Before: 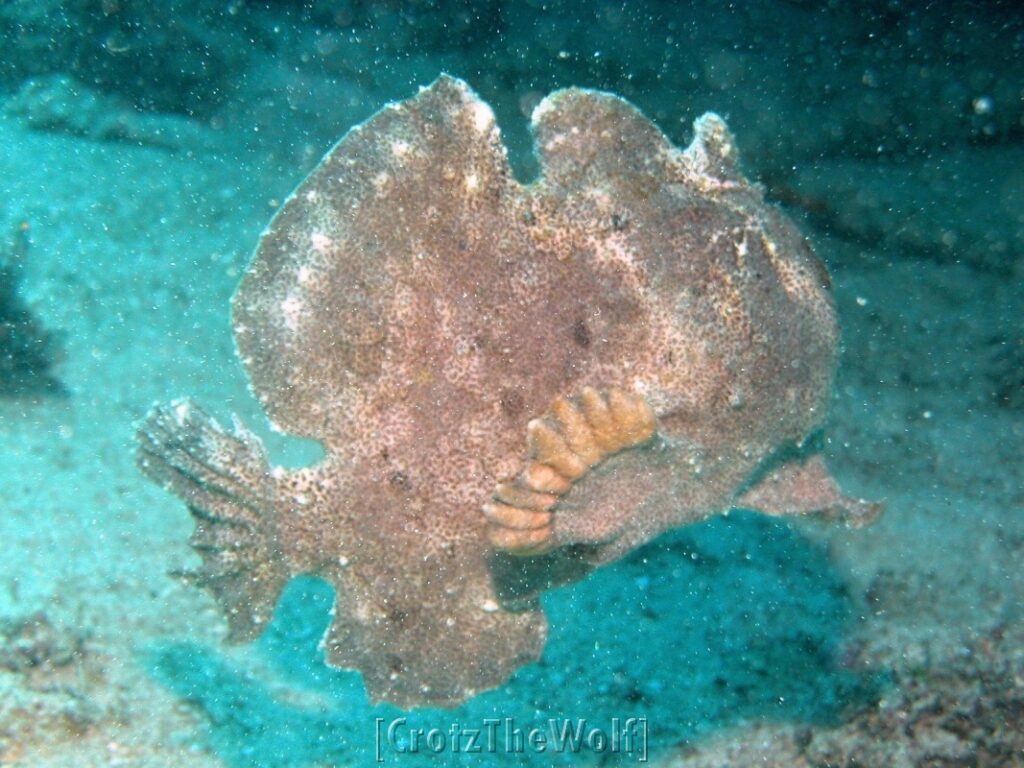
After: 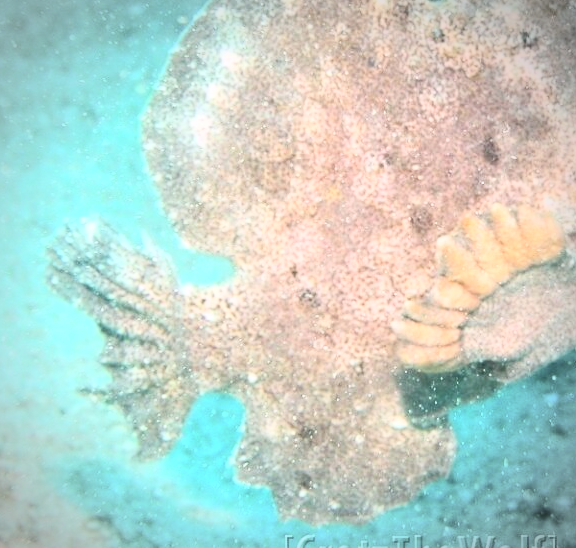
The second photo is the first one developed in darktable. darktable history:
white balance: emerald 1
vignetting: automatic ratio true
contrast brightness saturation: contrast 0.39, brightness 0.53
crop: left 8.966%, top 23.852%, right 34.699%, bottom 4.703%
